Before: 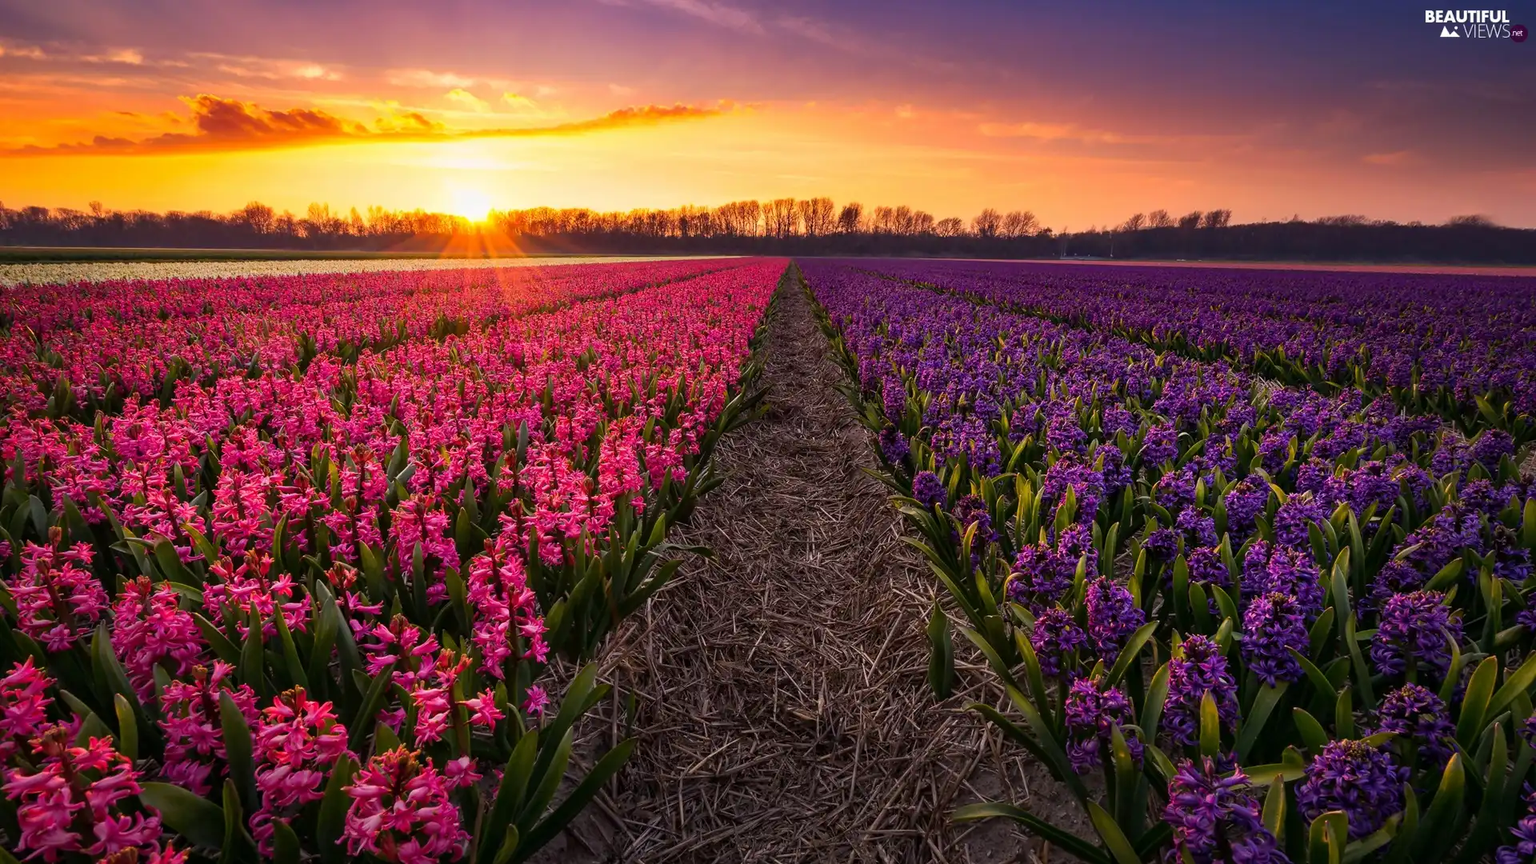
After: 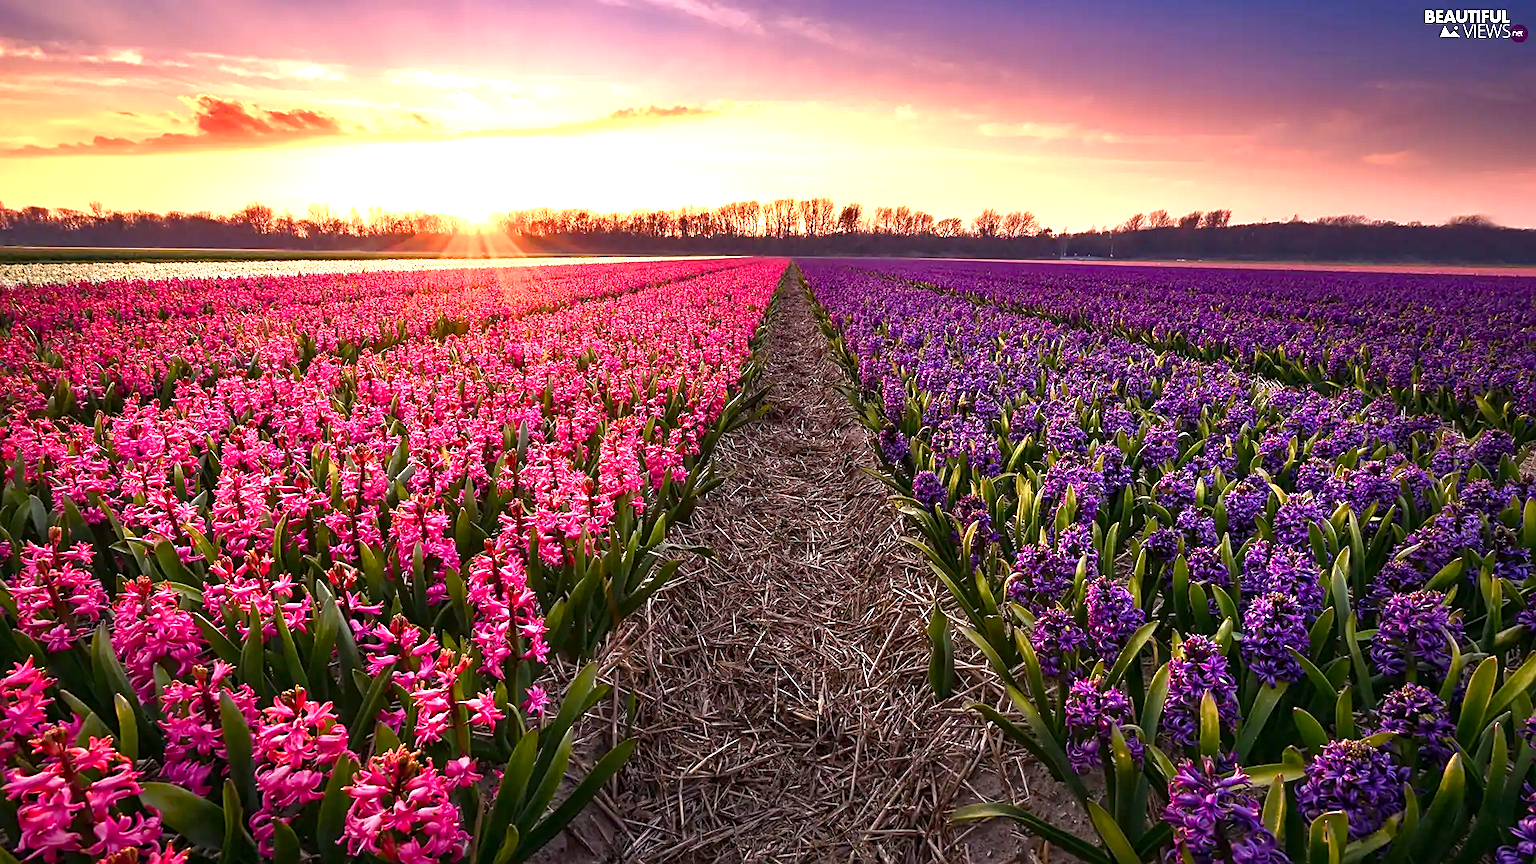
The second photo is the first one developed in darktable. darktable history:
exposure: black level correction 0, exposure 0.704 EV, compensate highlight preservation false
color balance rgb: highlights gain › luminance 17.57%, linear chroma grading › global chroma -14.36%, perceptual saturation grading › global saturation 25.048%, perceptual saturation grading › highlights -50.211%, perceptual saturation grading › shadows 30.075%, perceptual brilliance grading › global brilliance 11.378%
sharpen: on, module defaults
